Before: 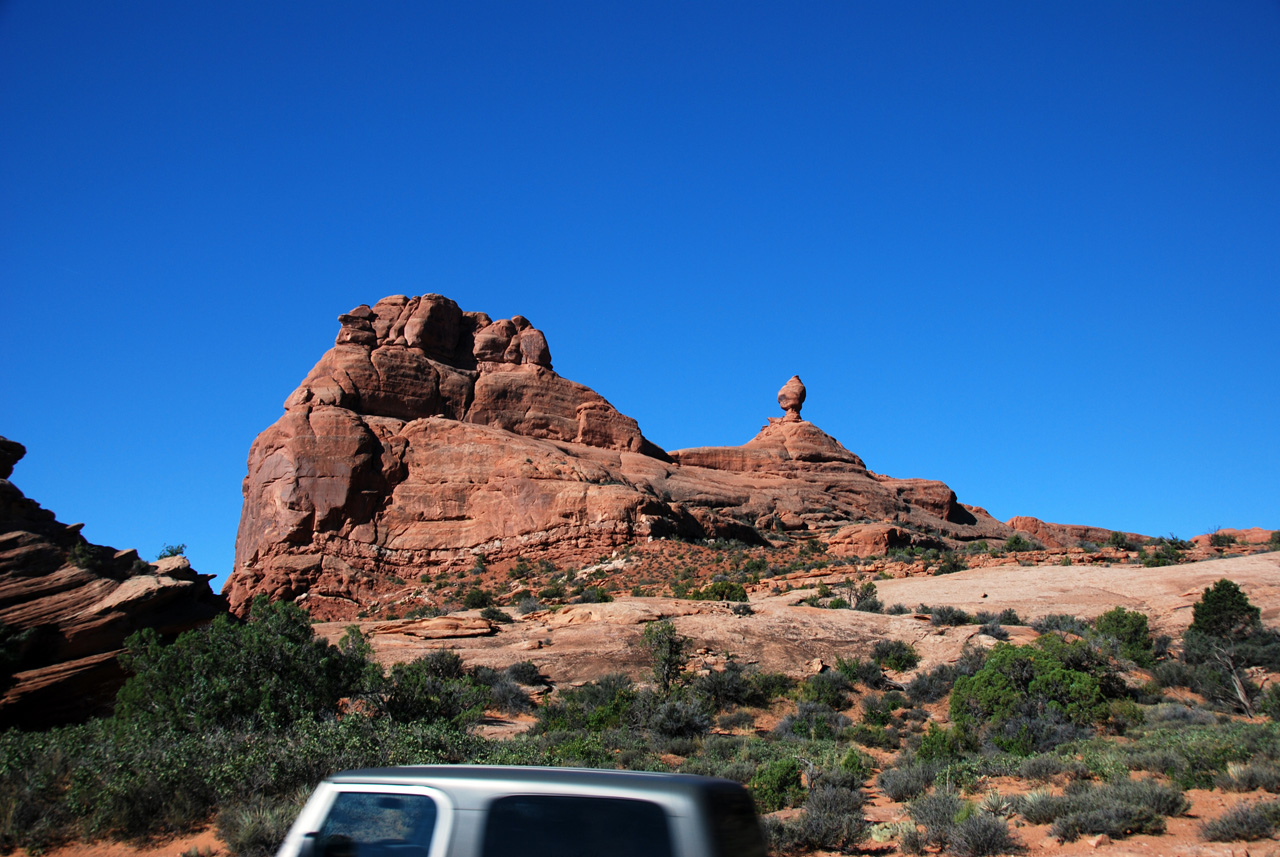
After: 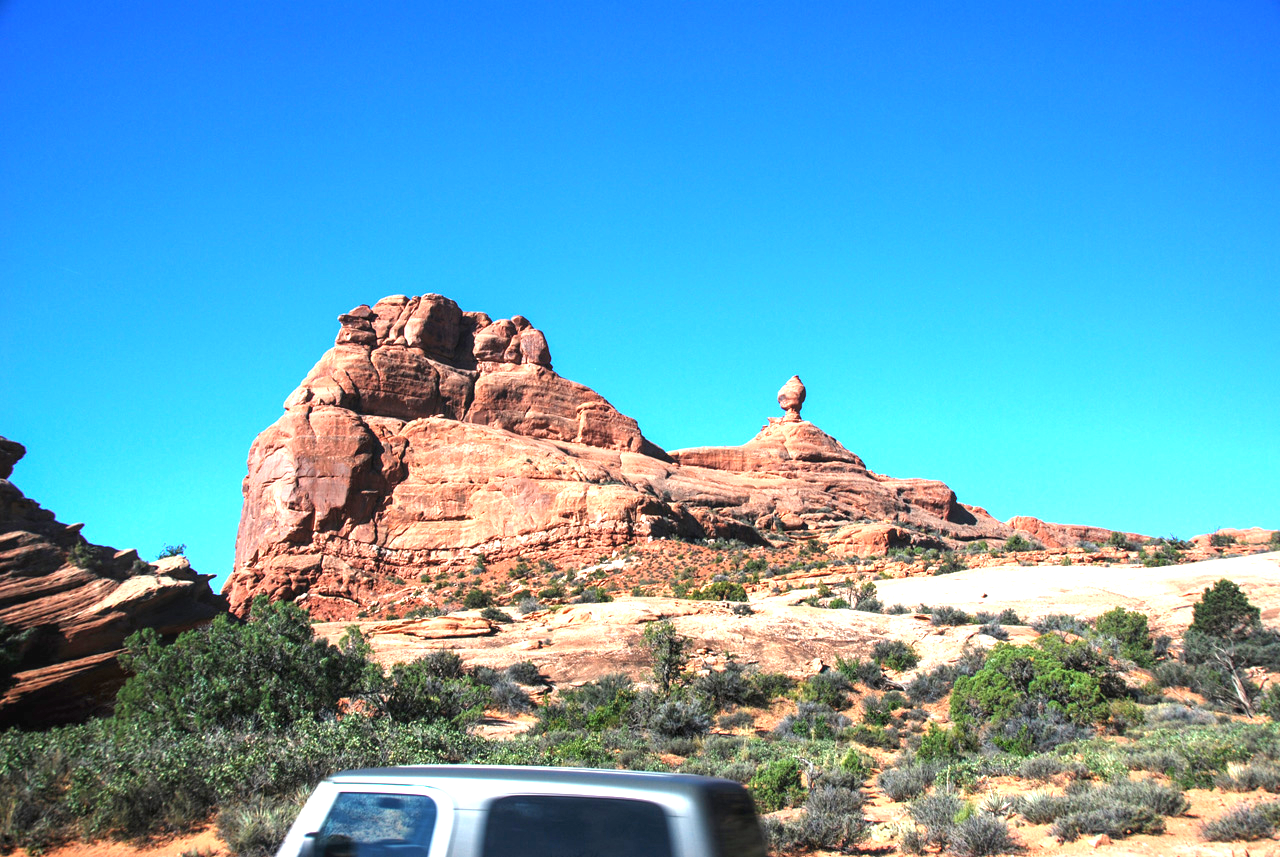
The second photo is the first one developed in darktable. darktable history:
exposure: exposure 1 EV, compensate exposure bias true, compensate highlight preservation false
local contrast: detail 110%
